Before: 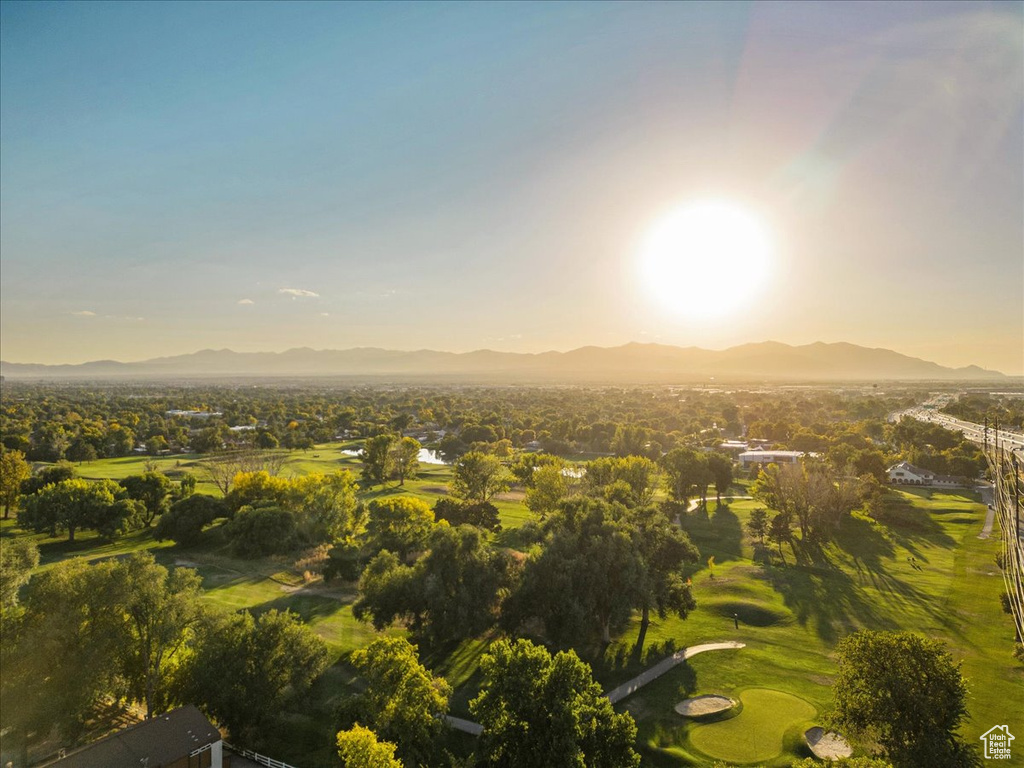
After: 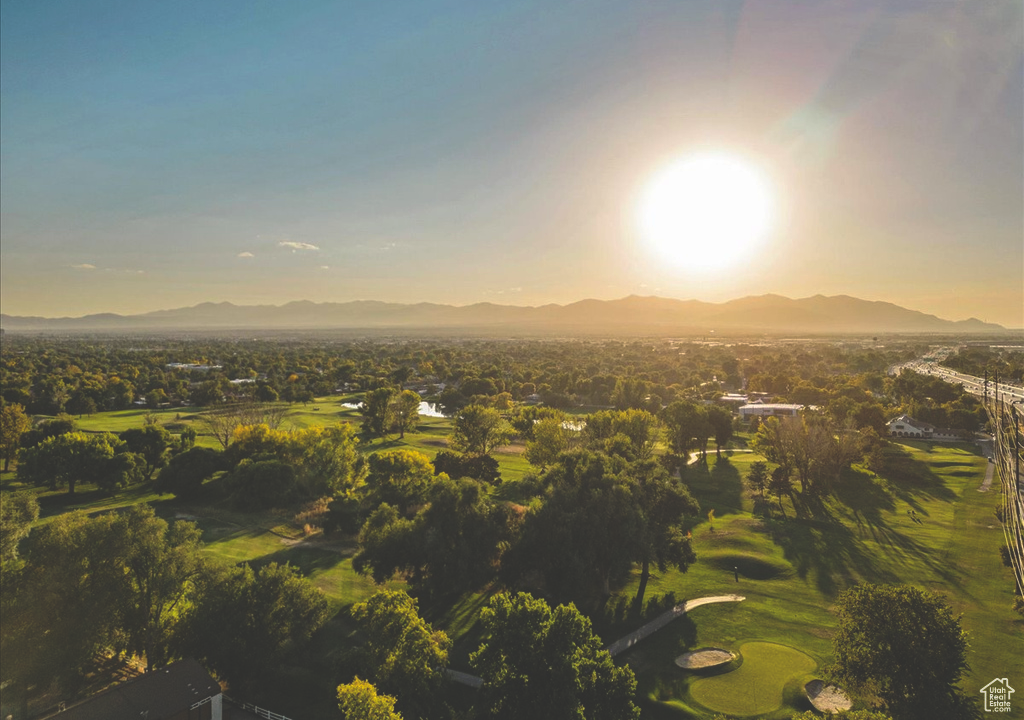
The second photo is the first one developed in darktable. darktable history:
rgb curve: curves: ch0 [(0, 0.186) (0.314, 0.284) (0.775, 0.708) (1, 1)], compensate middle gray true, preserve colors none
crop and rotate: top 6.25%
